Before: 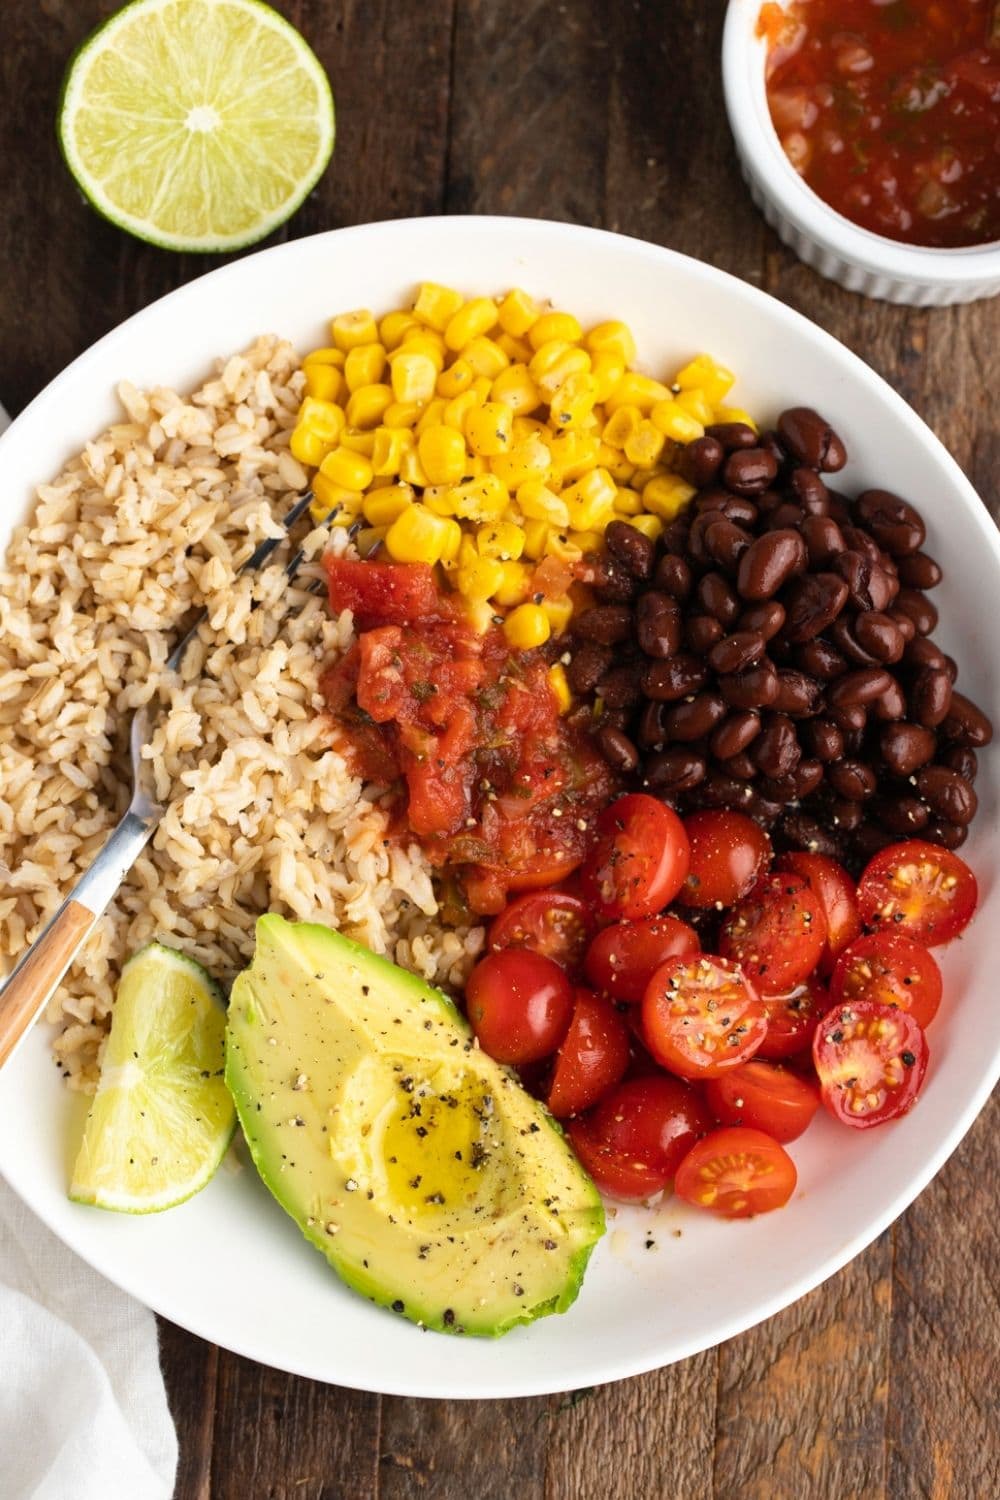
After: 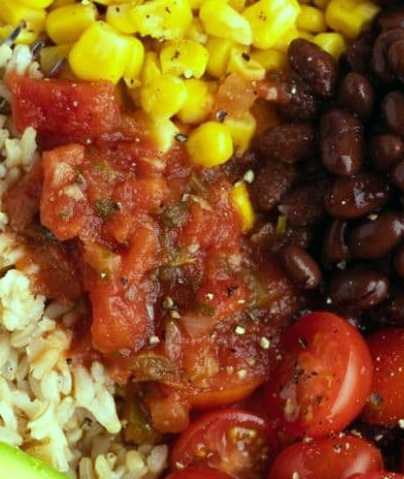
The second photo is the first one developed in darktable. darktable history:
color balance: mode lift, gamma, gain (sRGB), lift [0.997, 0.979, 1.021, 1.011], gamma [1, 1.084, 0.916, 0.998], gain [1, 0.87, 1.13, 1.101], contrast 4.55%, contrast fulcrum 38.24%, output saturation 104.09%
crop: left 31.751%, top 32.172%, right 27.8%, bottom 35.83%
